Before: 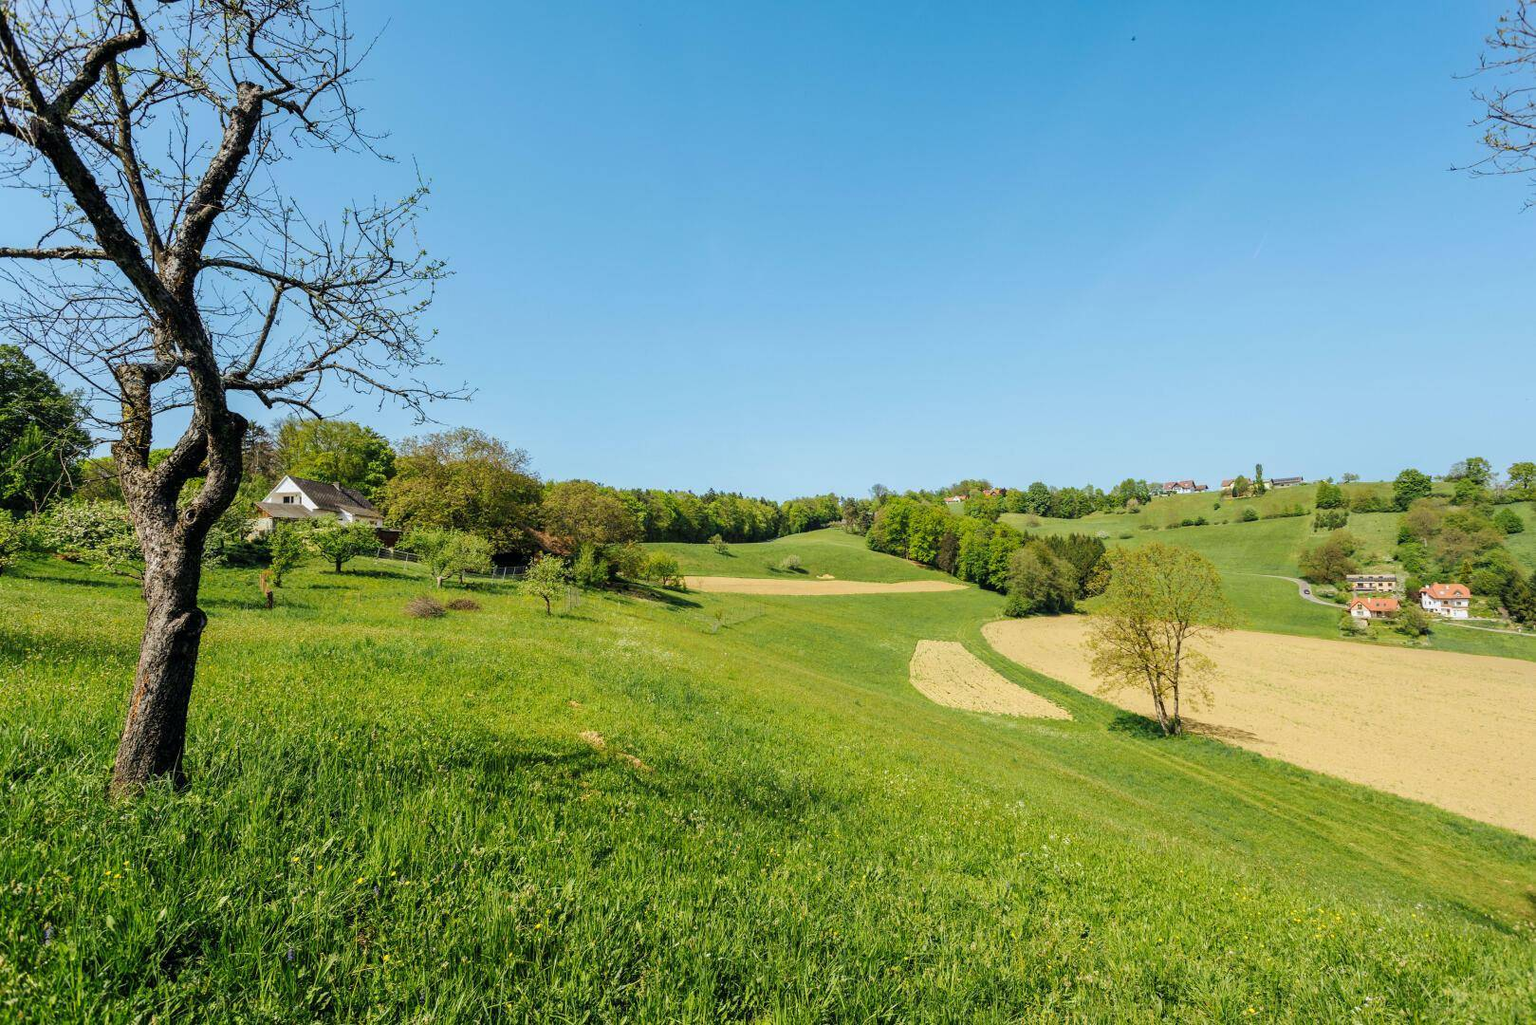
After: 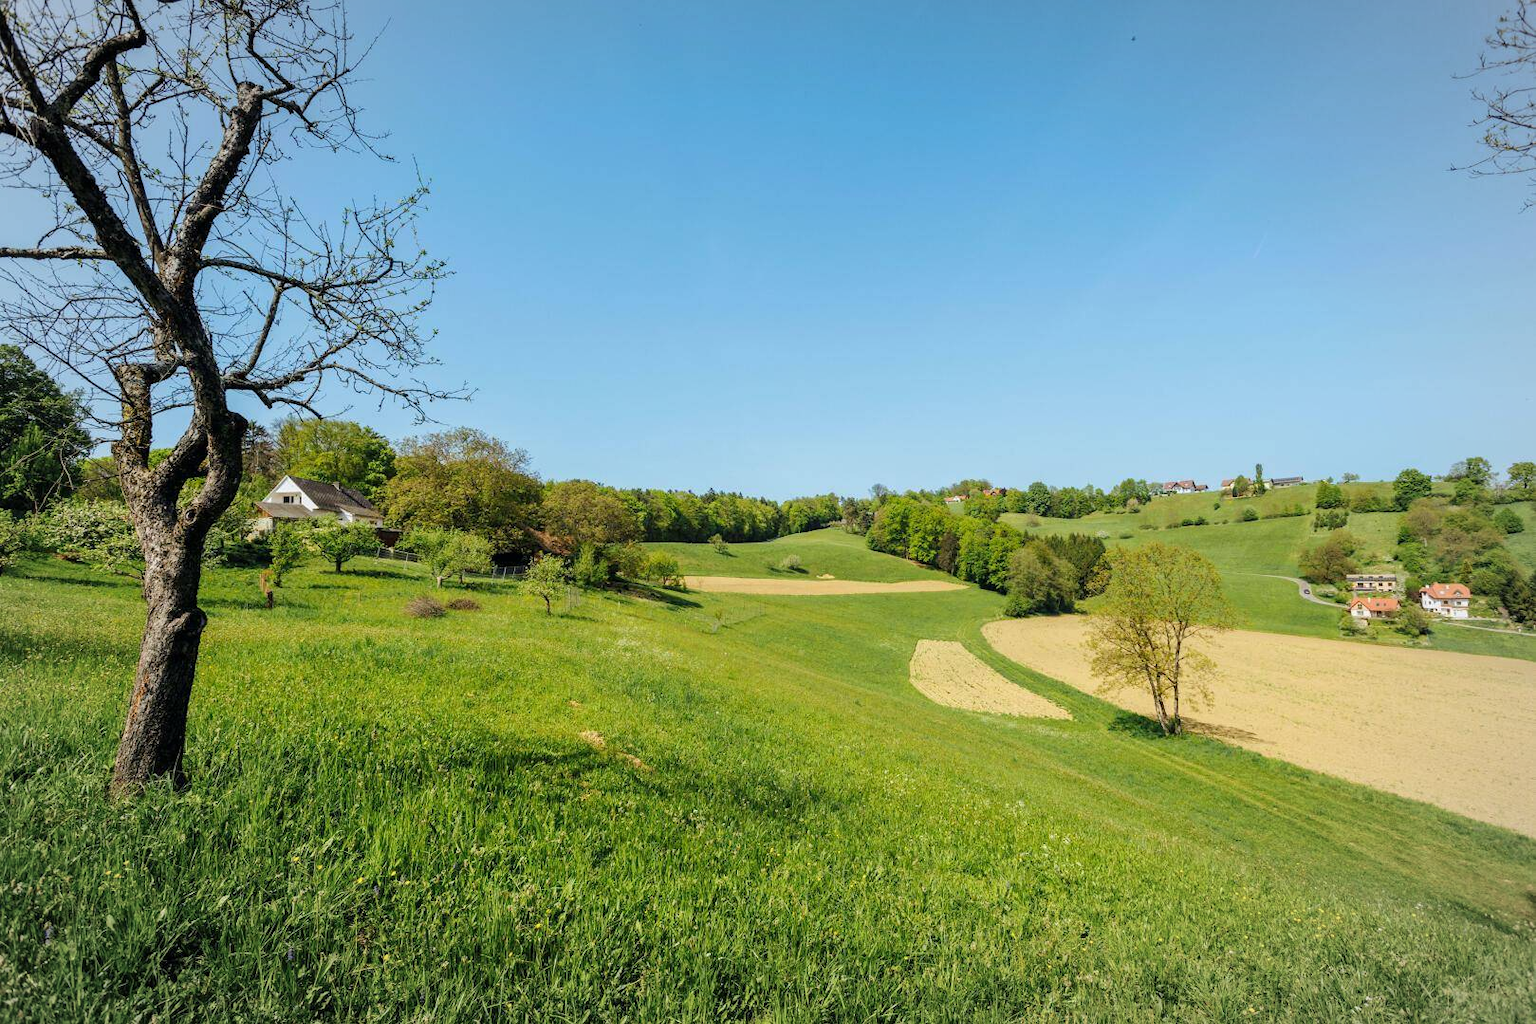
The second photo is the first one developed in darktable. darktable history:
vignetting: fall-off radius 70.26%, brightness -0.201, automatic ratio true, unbound false
